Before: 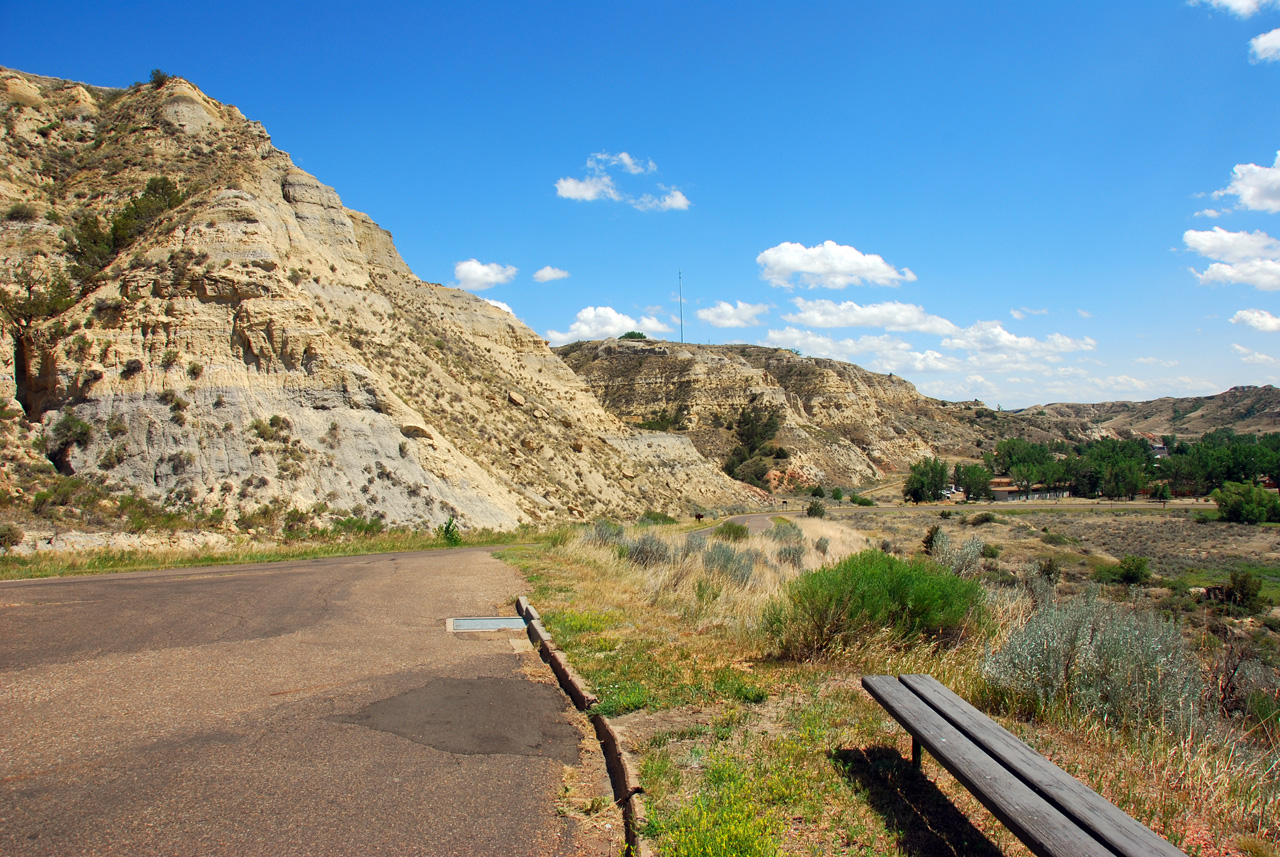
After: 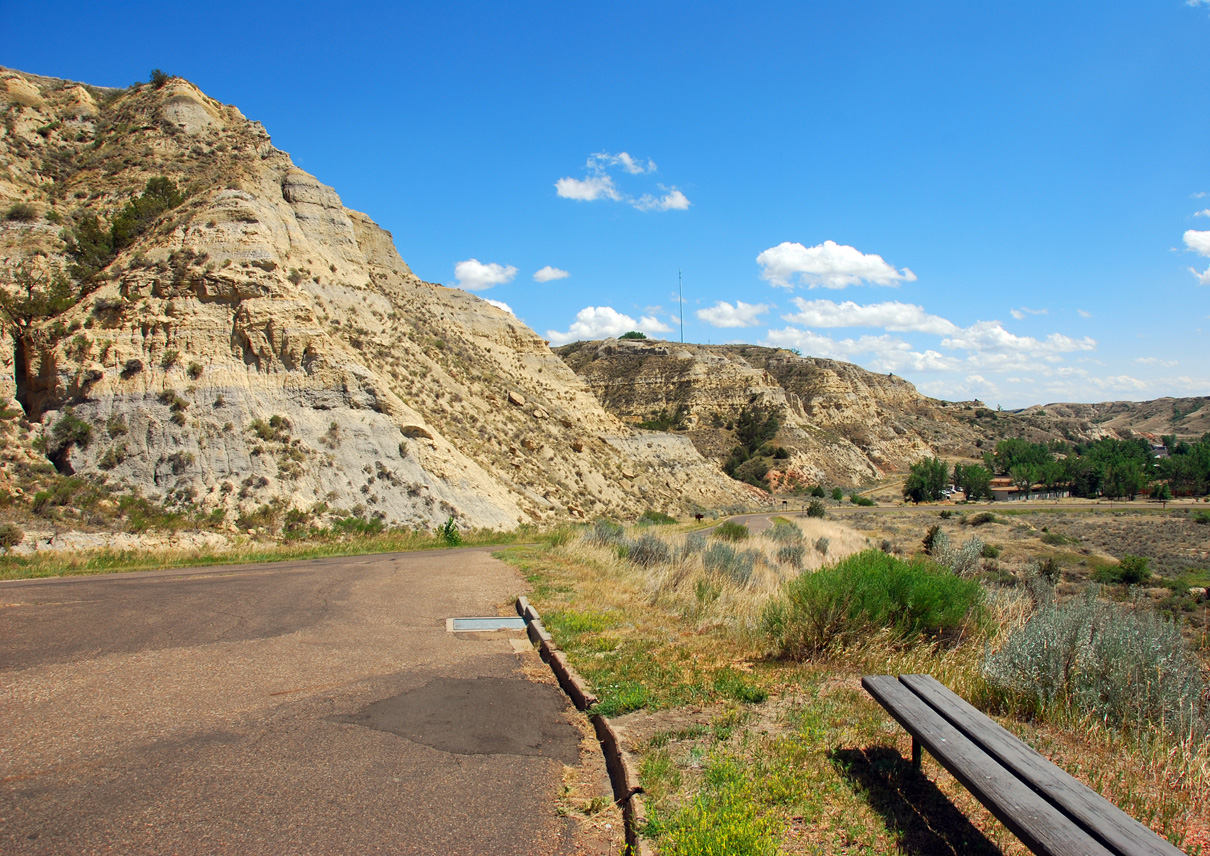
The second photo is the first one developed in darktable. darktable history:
crop and rotate: left 0%, right 5.397%
